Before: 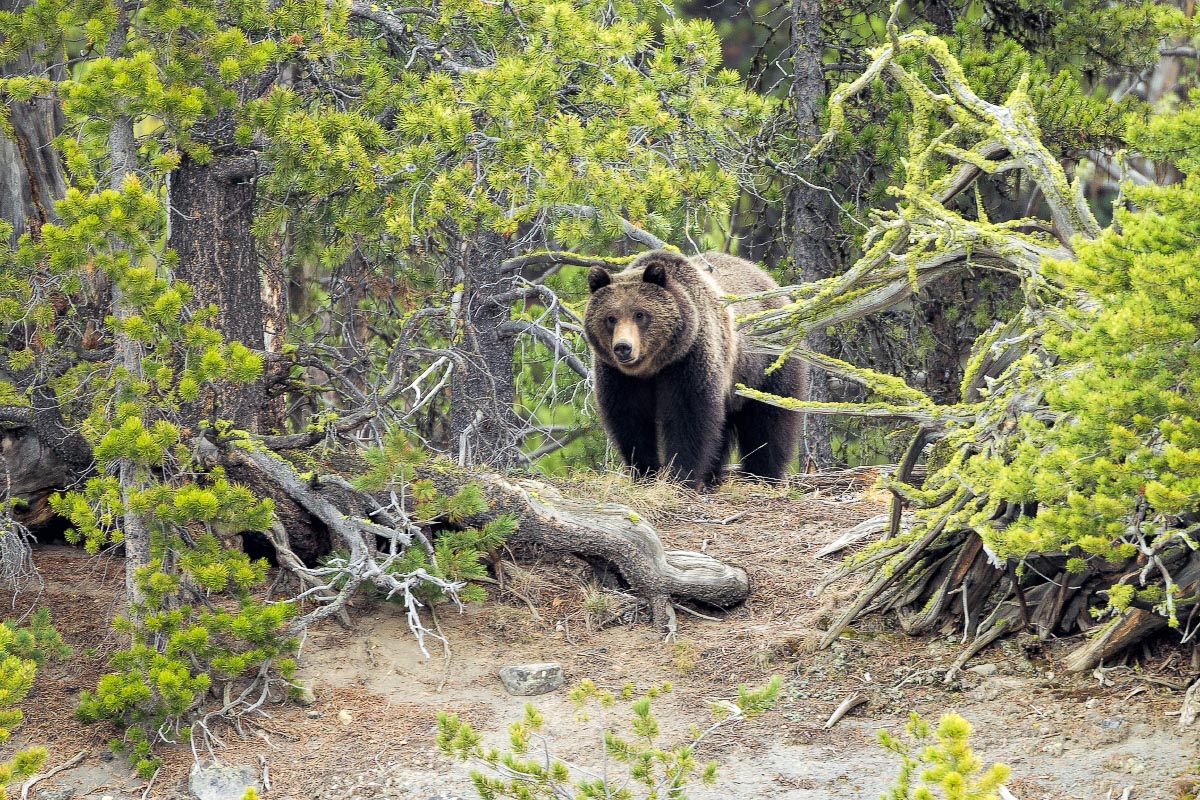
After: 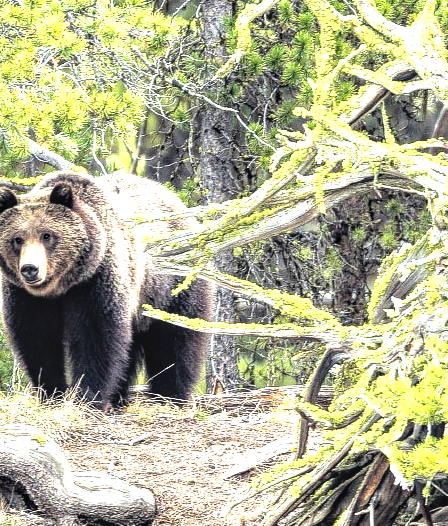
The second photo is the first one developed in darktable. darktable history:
tone equalizer: -8 EV -1.07 EV, -7 EV -0.989 EV, -6 EV -0.845 EV, -5 EV -0.602 EV, -3 EV 0.561 EV, -2 EV 0.896 EV, -1 EV 1.01 EV, +0 EV 1.06 EV
crop and rotate: left 49.471%, top 10.109%, right 13.158%, bottom 24.031%
local contrast: on, module defaults
exposure: black level correction 0, exposure 0.199 EV, compensate exposure bias true, compensate highlight preservation false
